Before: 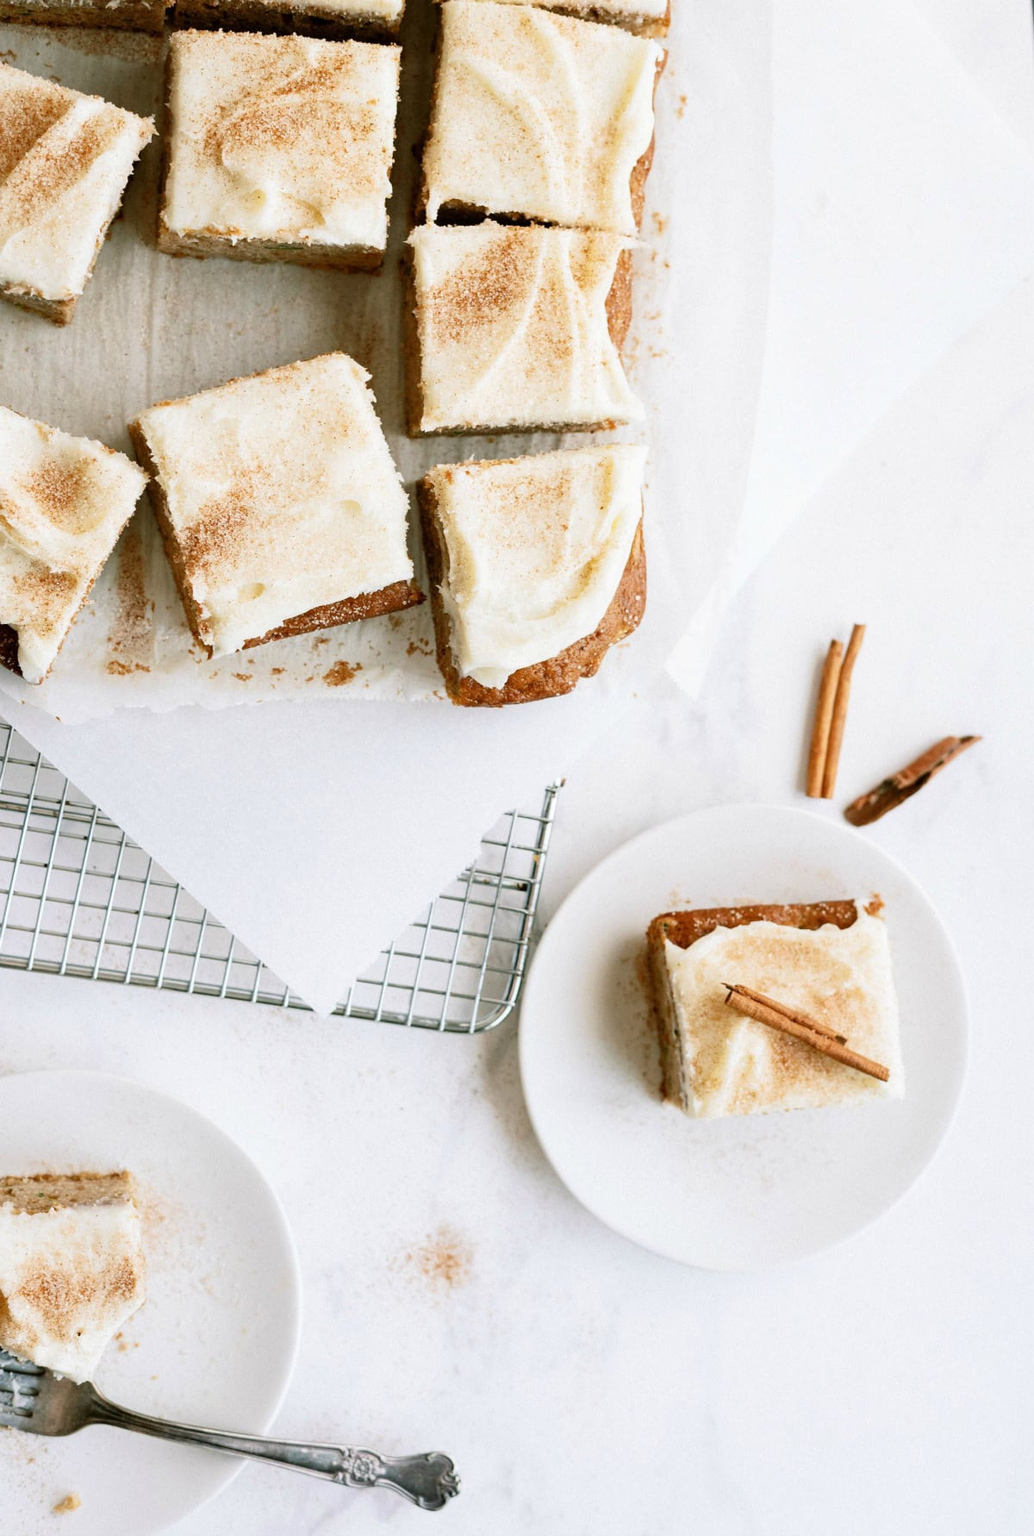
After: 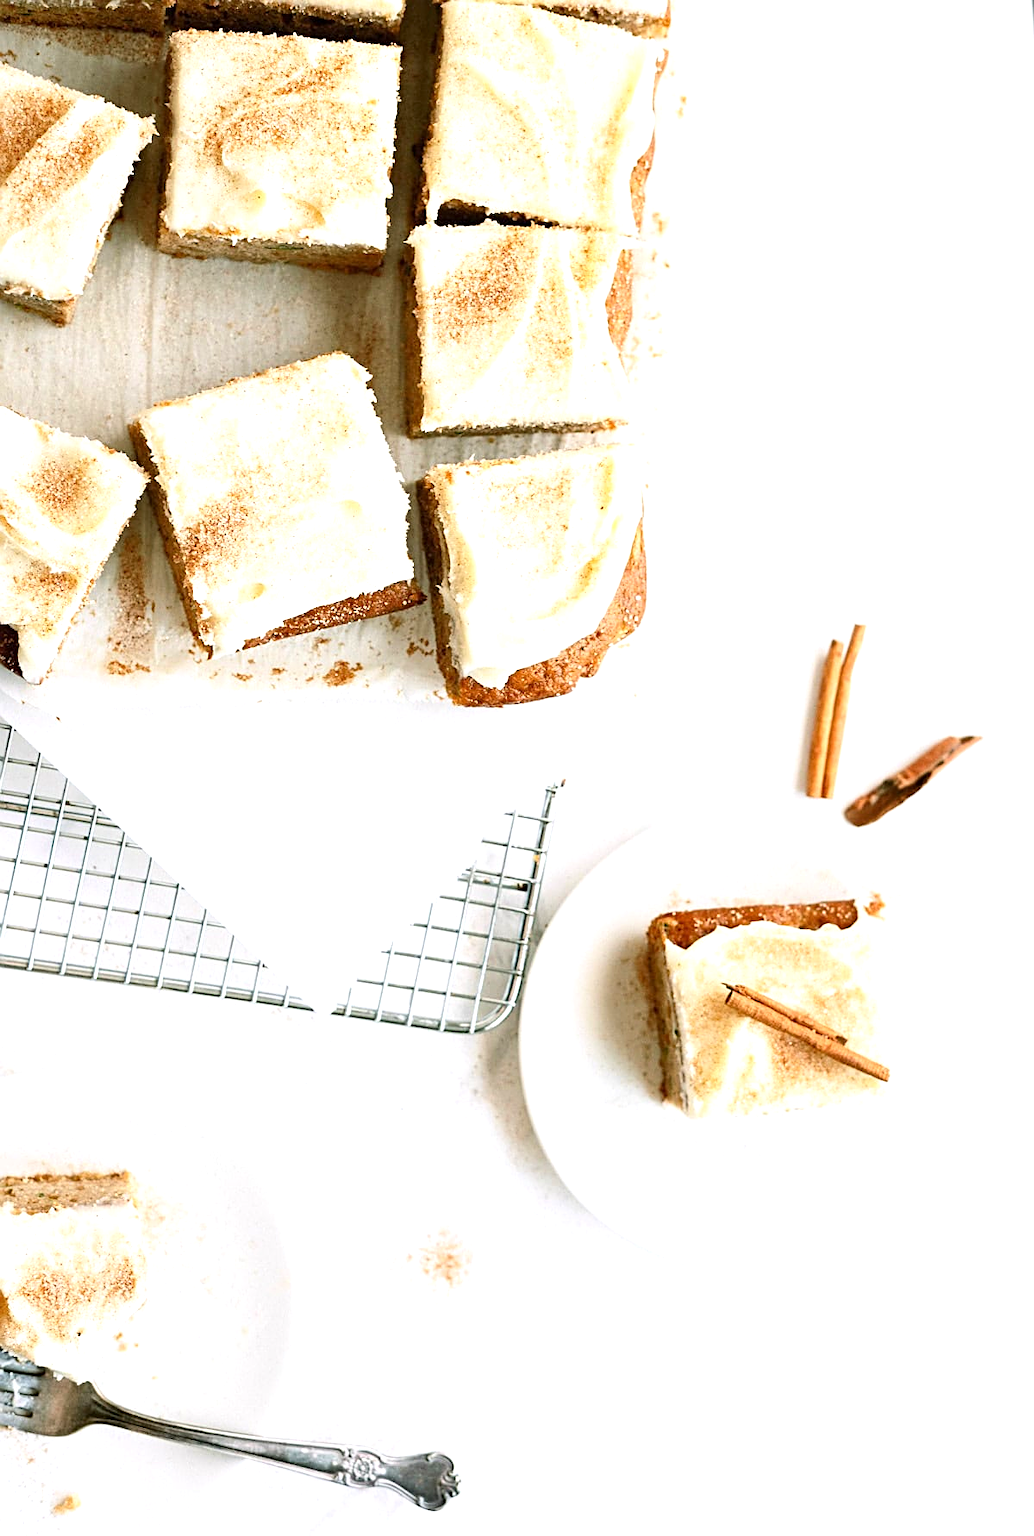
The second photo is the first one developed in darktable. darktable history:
sharpen: amount 0.561
exposure: exposure 0.578 EV, compensate exposure bias true, compensate highlight preservation false
contrast brightness saturation: contrast 0.101, brightness 0.035, saturation 0.094
